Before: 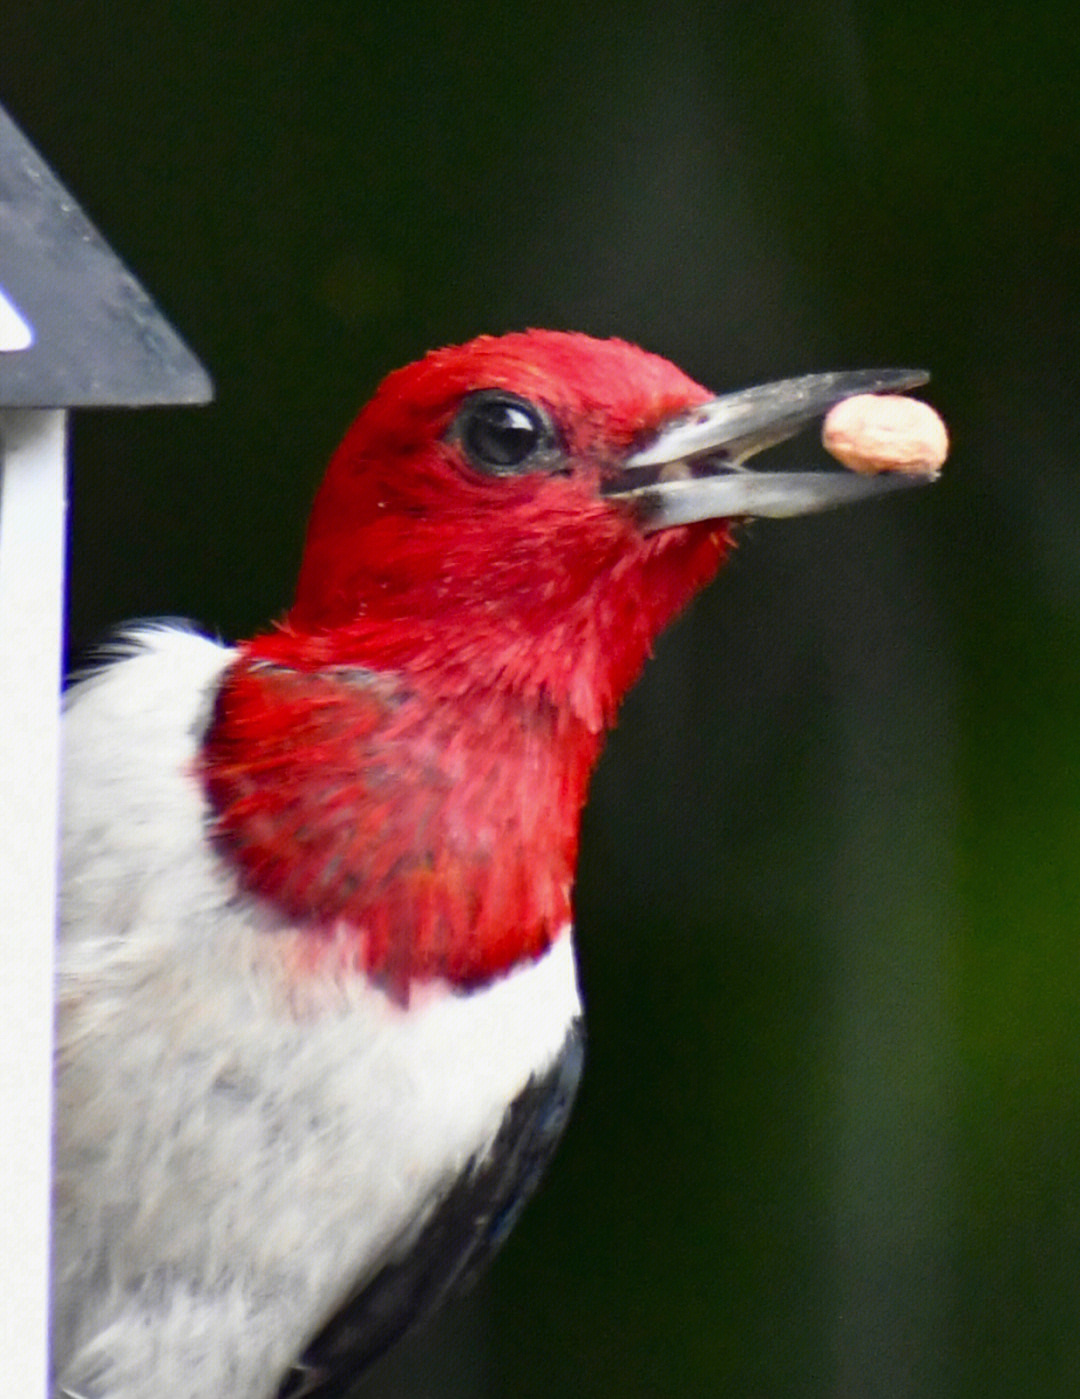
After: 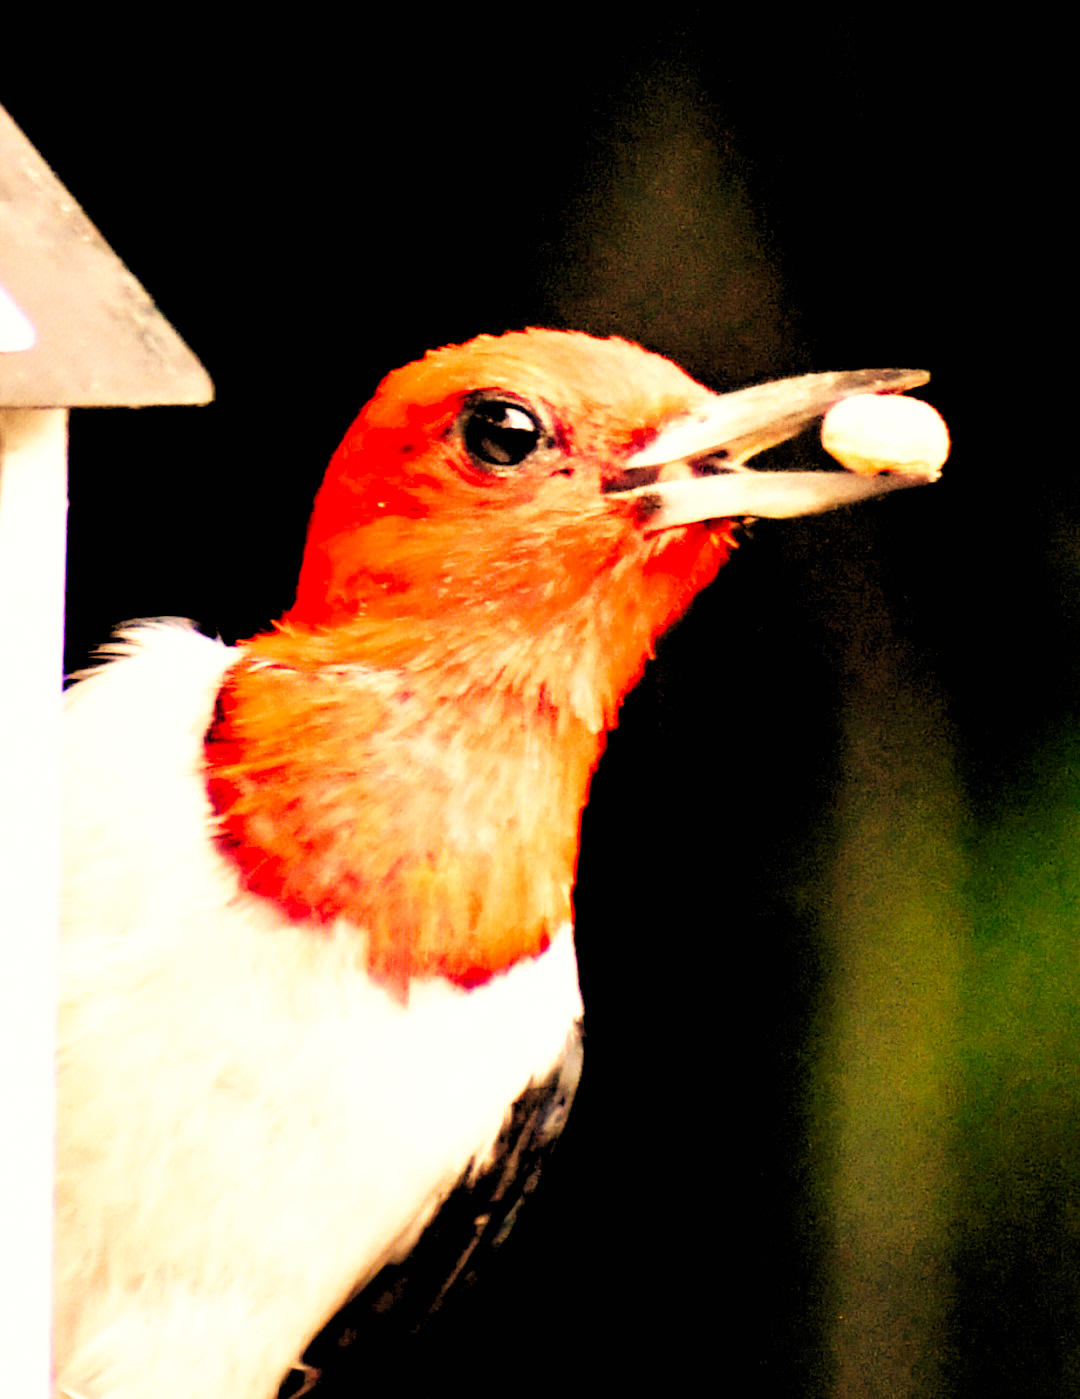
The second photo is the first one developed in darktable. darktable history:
exposure: exposure 0.426 EV, compensate highlight preservation false
rgb levels: levels [[0.029, 0.461, 0.922], [0, 0.5, 1], [0, 0.5, 1]]
white balance: red 1.467, blue 0.684
base curve: curves: ch0 [(0, 0) (0.007, 0.004) (0.027, 0.03) (0.046, 0.07) (0.207, 0.54) (0.442, 0.872) (0.673, 0.972) (1, 1)], preserve colors none
